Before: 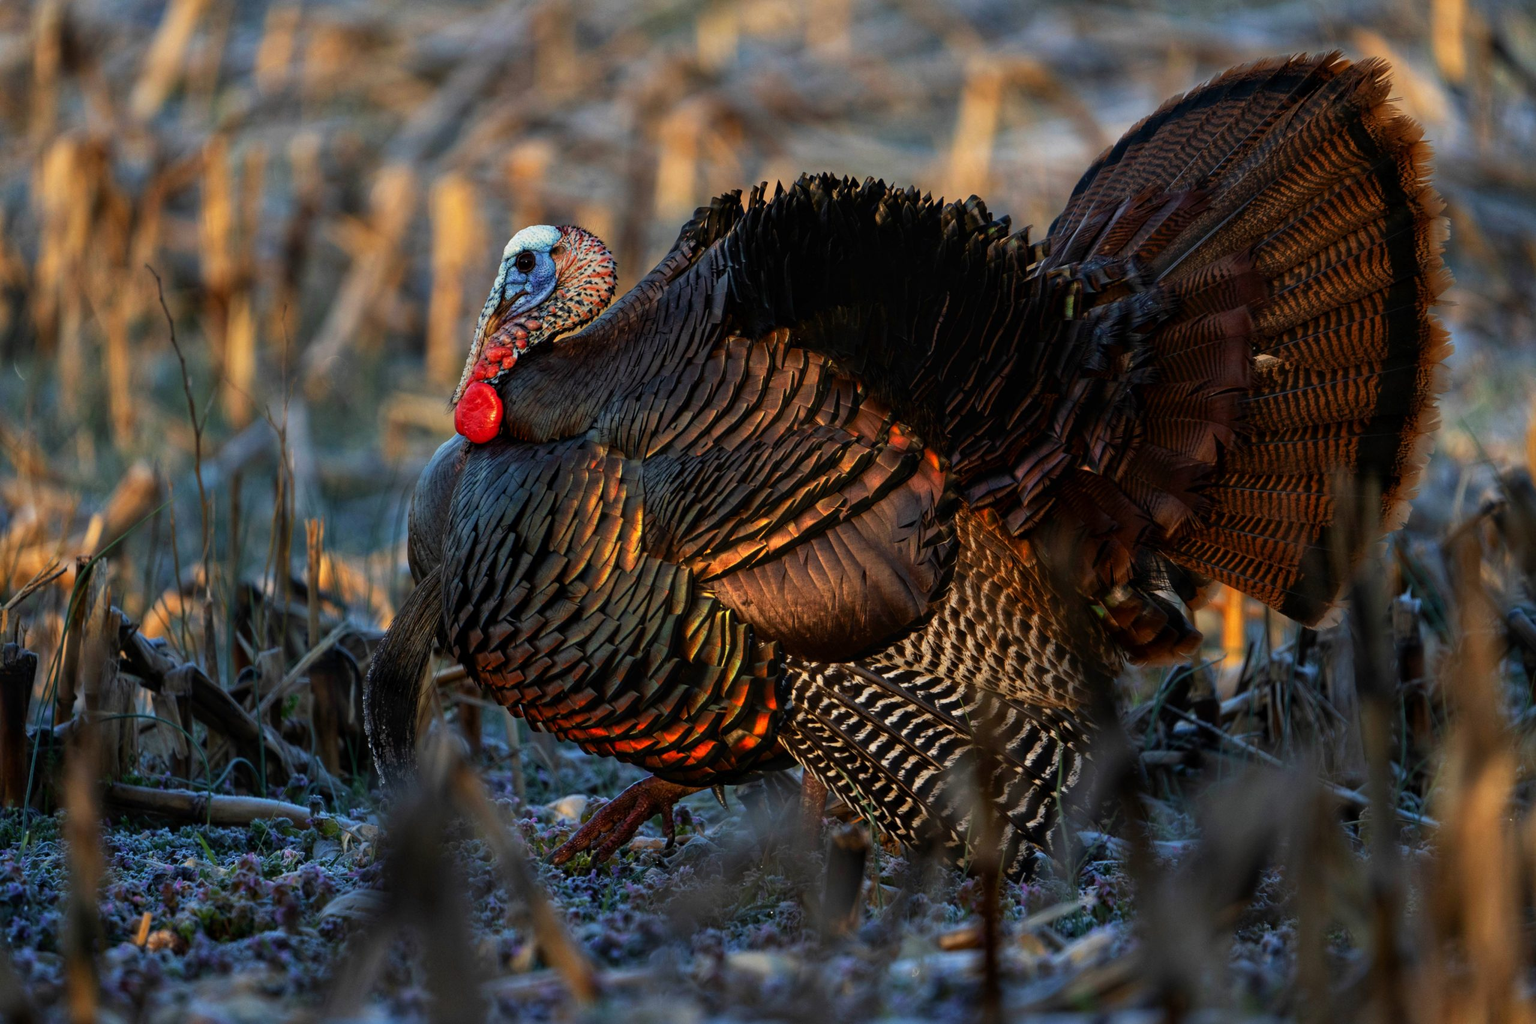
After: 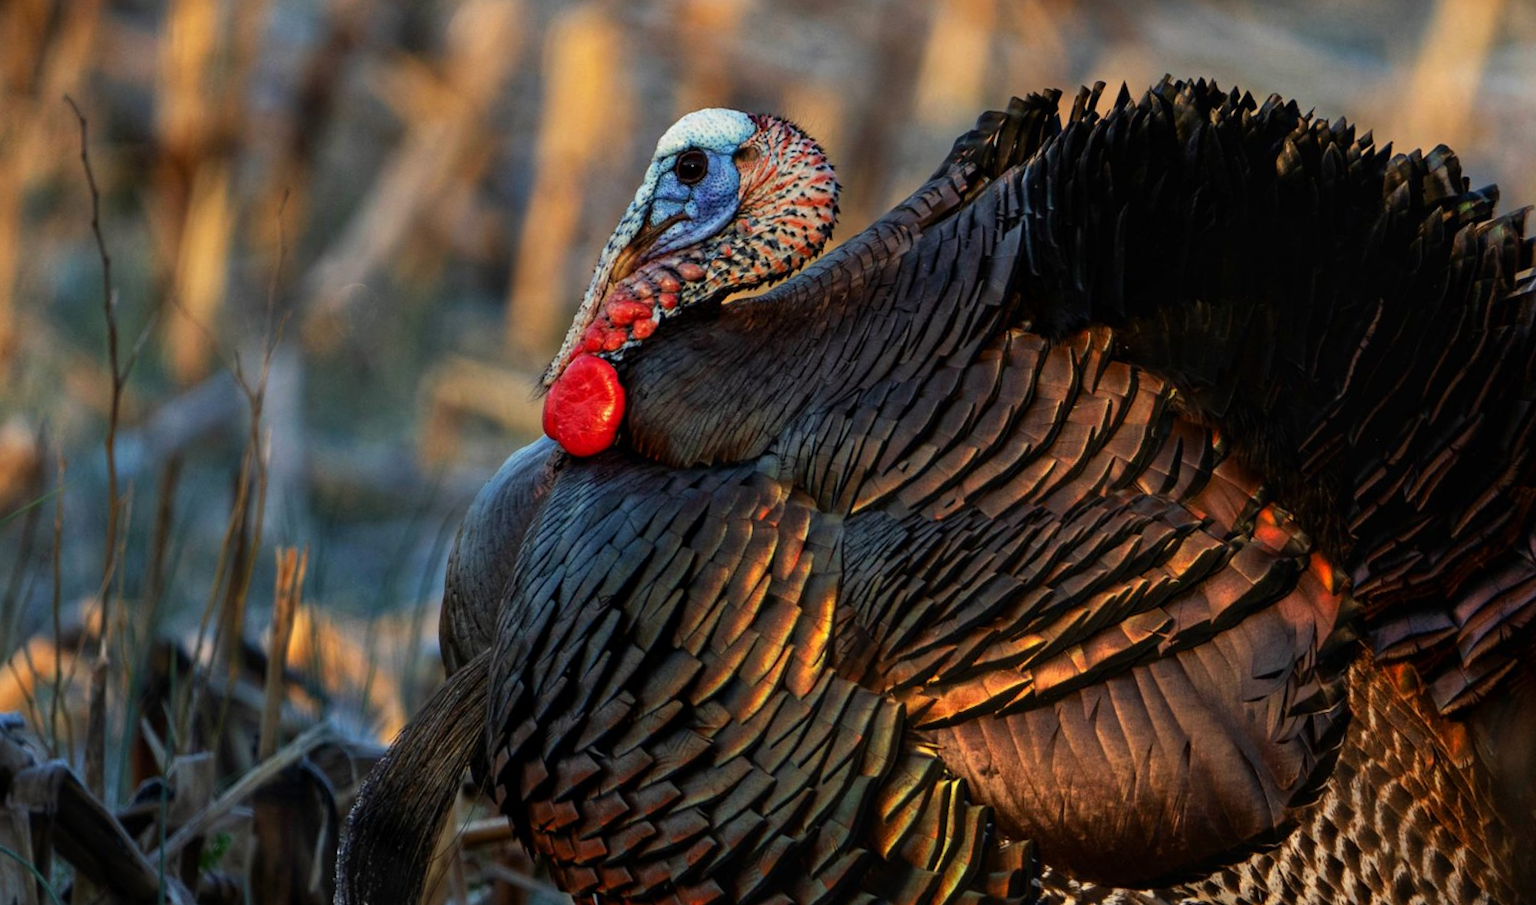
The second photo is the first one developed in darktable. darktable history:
crop and rotate: angle -6.84°, left 2.167%, top 6.816%, right 27.175%, bottom 30.621%
tone equalizer: edges refinement/feathering 500, mask exposure compensation -1.57 EV, preserve details no
